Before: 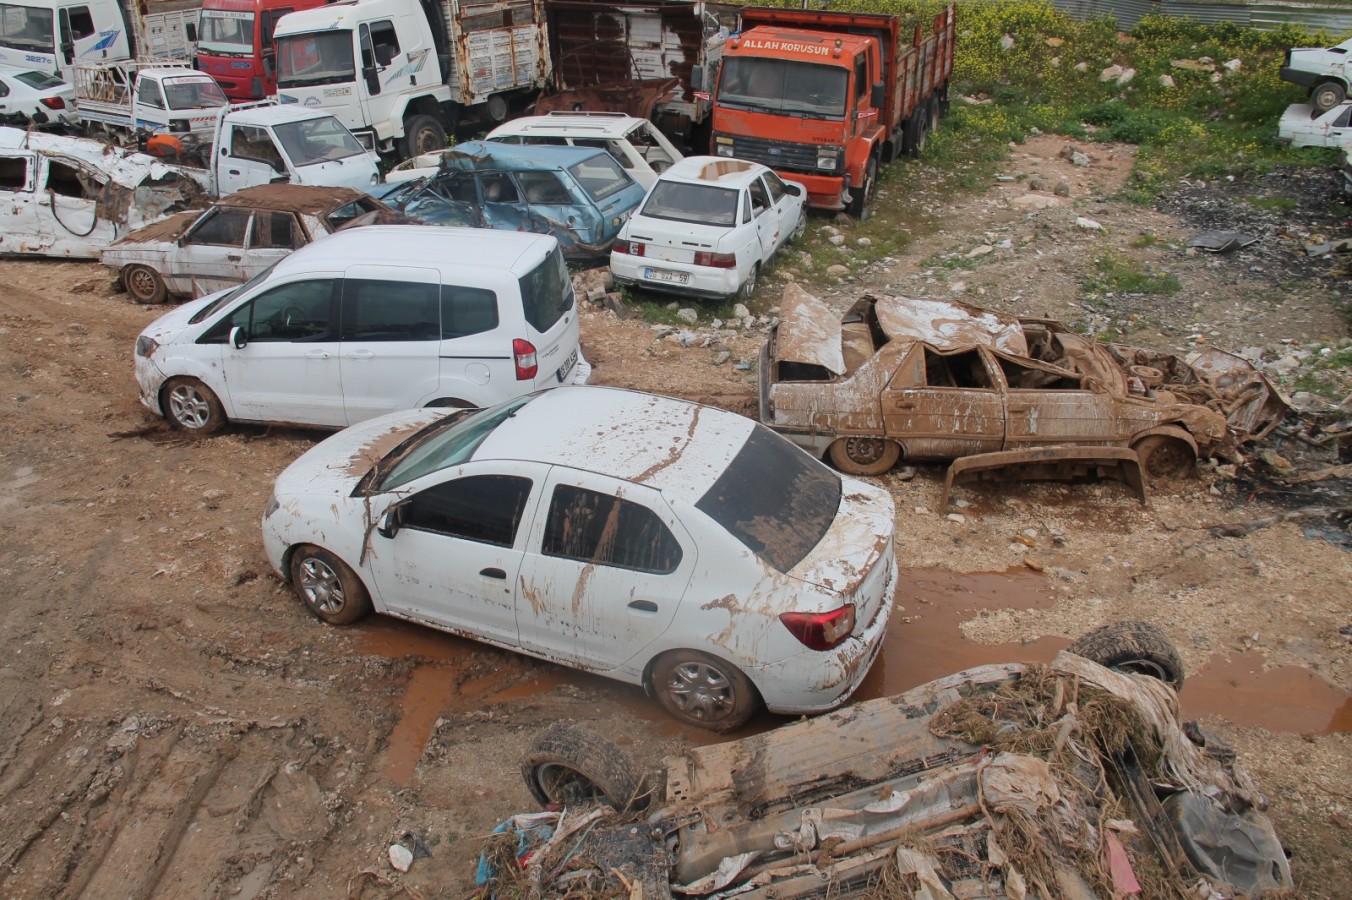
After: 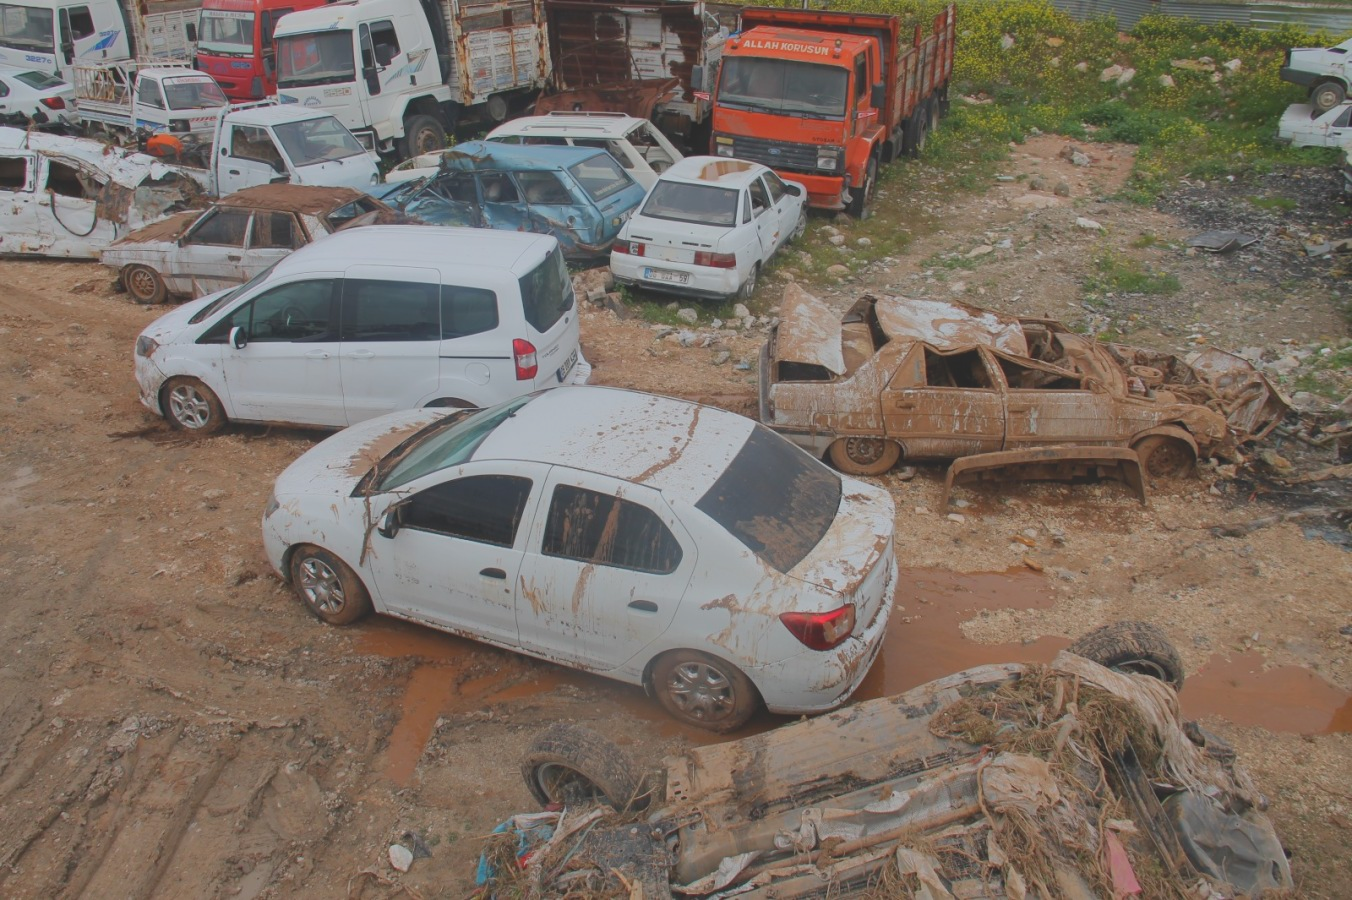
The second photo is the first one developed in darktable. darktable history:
contrast equalizer: octaves 7, y [[0.5, 0.5, 0.472, 0.5, 0.5, 0.5], [0.5 ×6], [0.5 ×6], [0 ×6], [0 ×6]], mix 0.163
contrast brightness saturation: contrast -0.296
